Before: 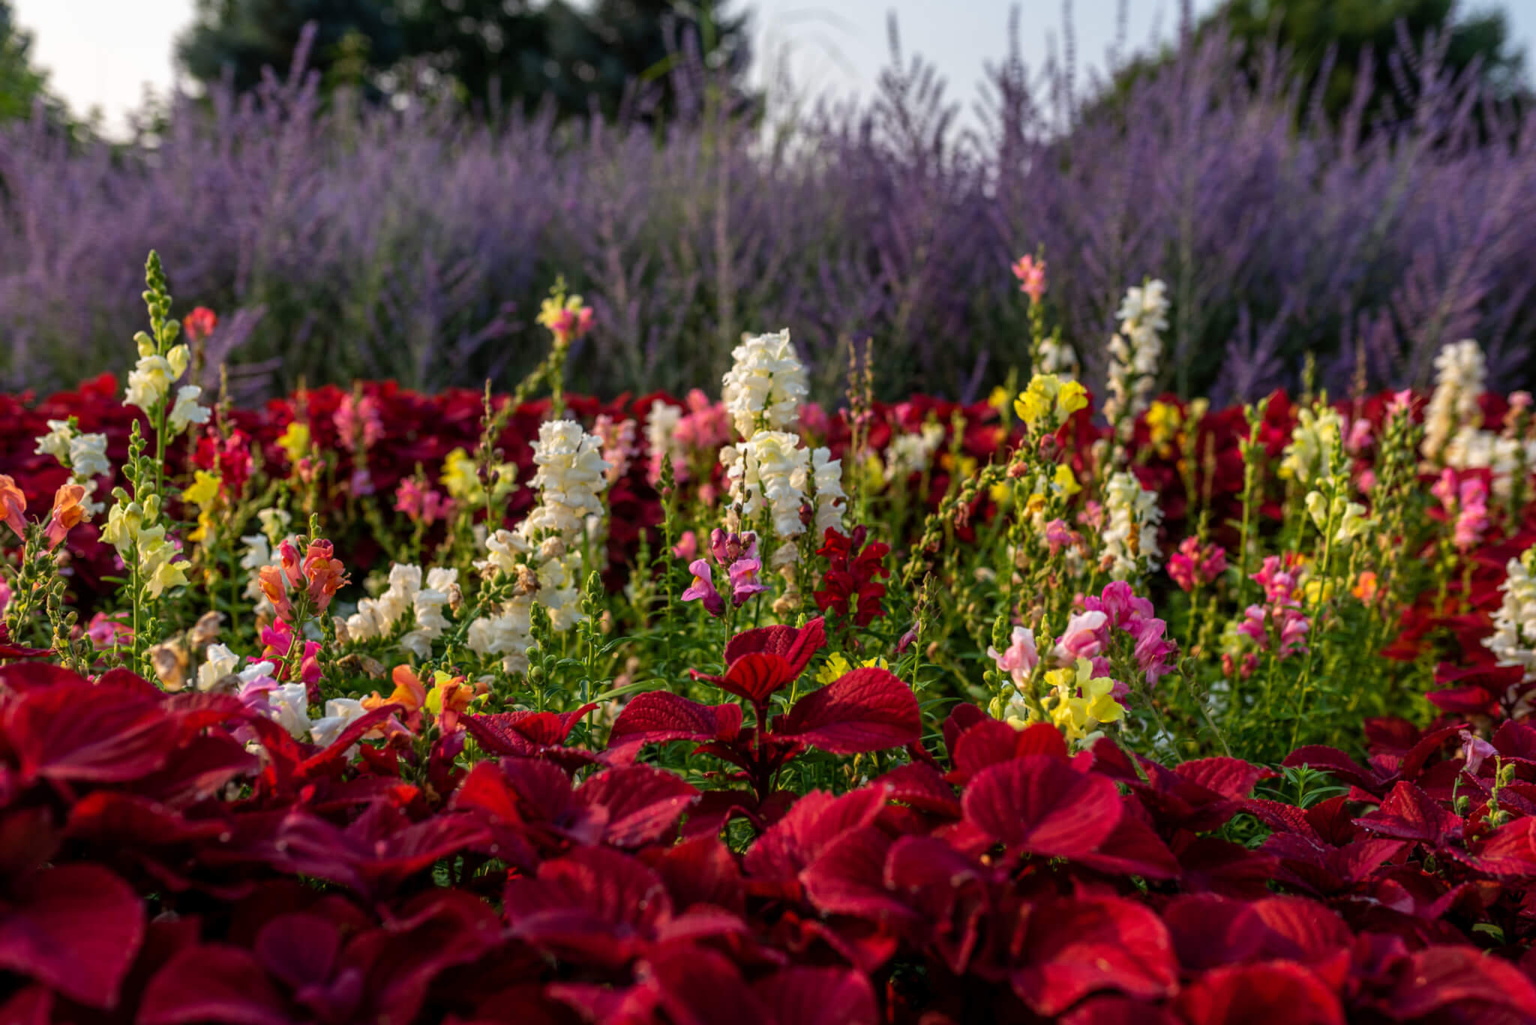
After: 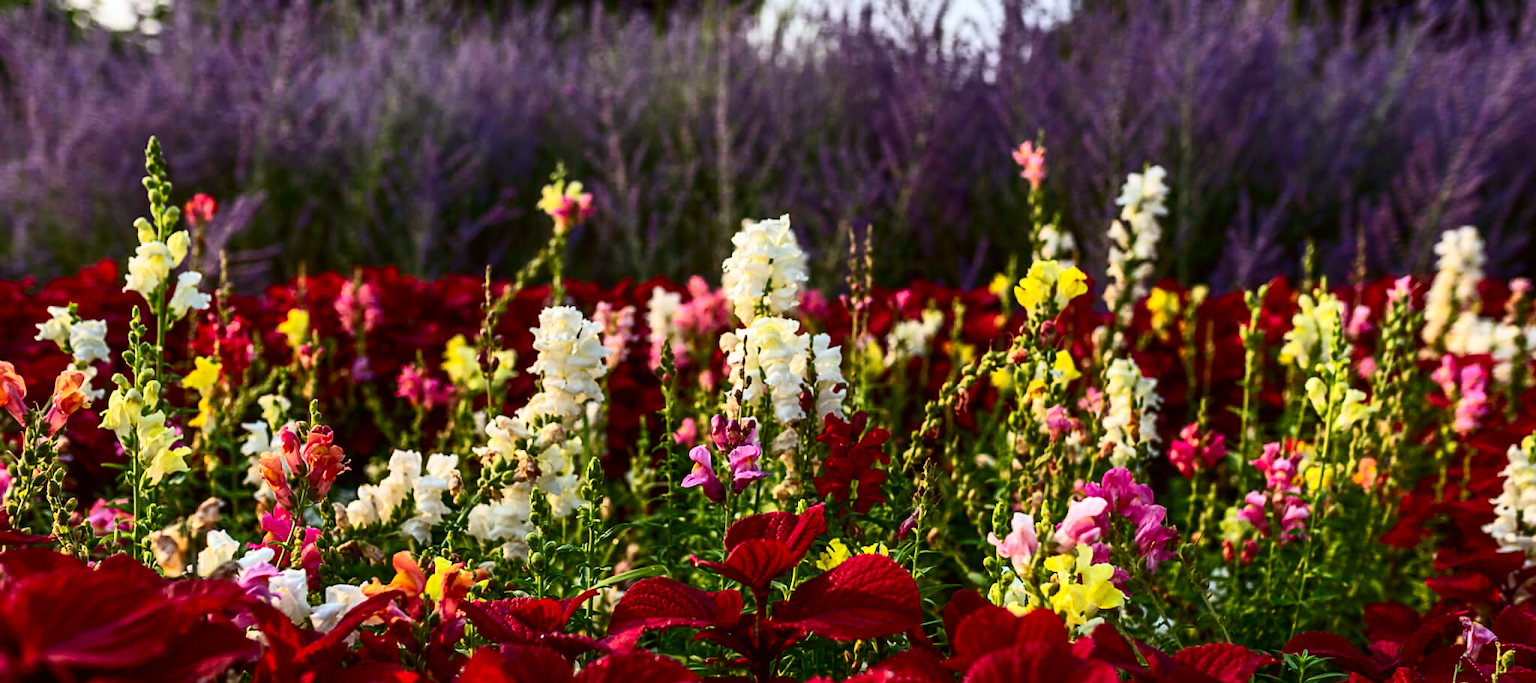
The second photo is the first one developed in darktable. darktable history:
sharpen: radius 1.864, amount 0.398, threshold 1.271
contrast brightness saturation: contrast 0.4, brightness 0.1, saturation 0.21
crop: top 11.166%, bottom 22.168%
color correction: highlights a* -2.73, highlights b* -2.09, shadows a* 2.41, shadows b* 2.73
